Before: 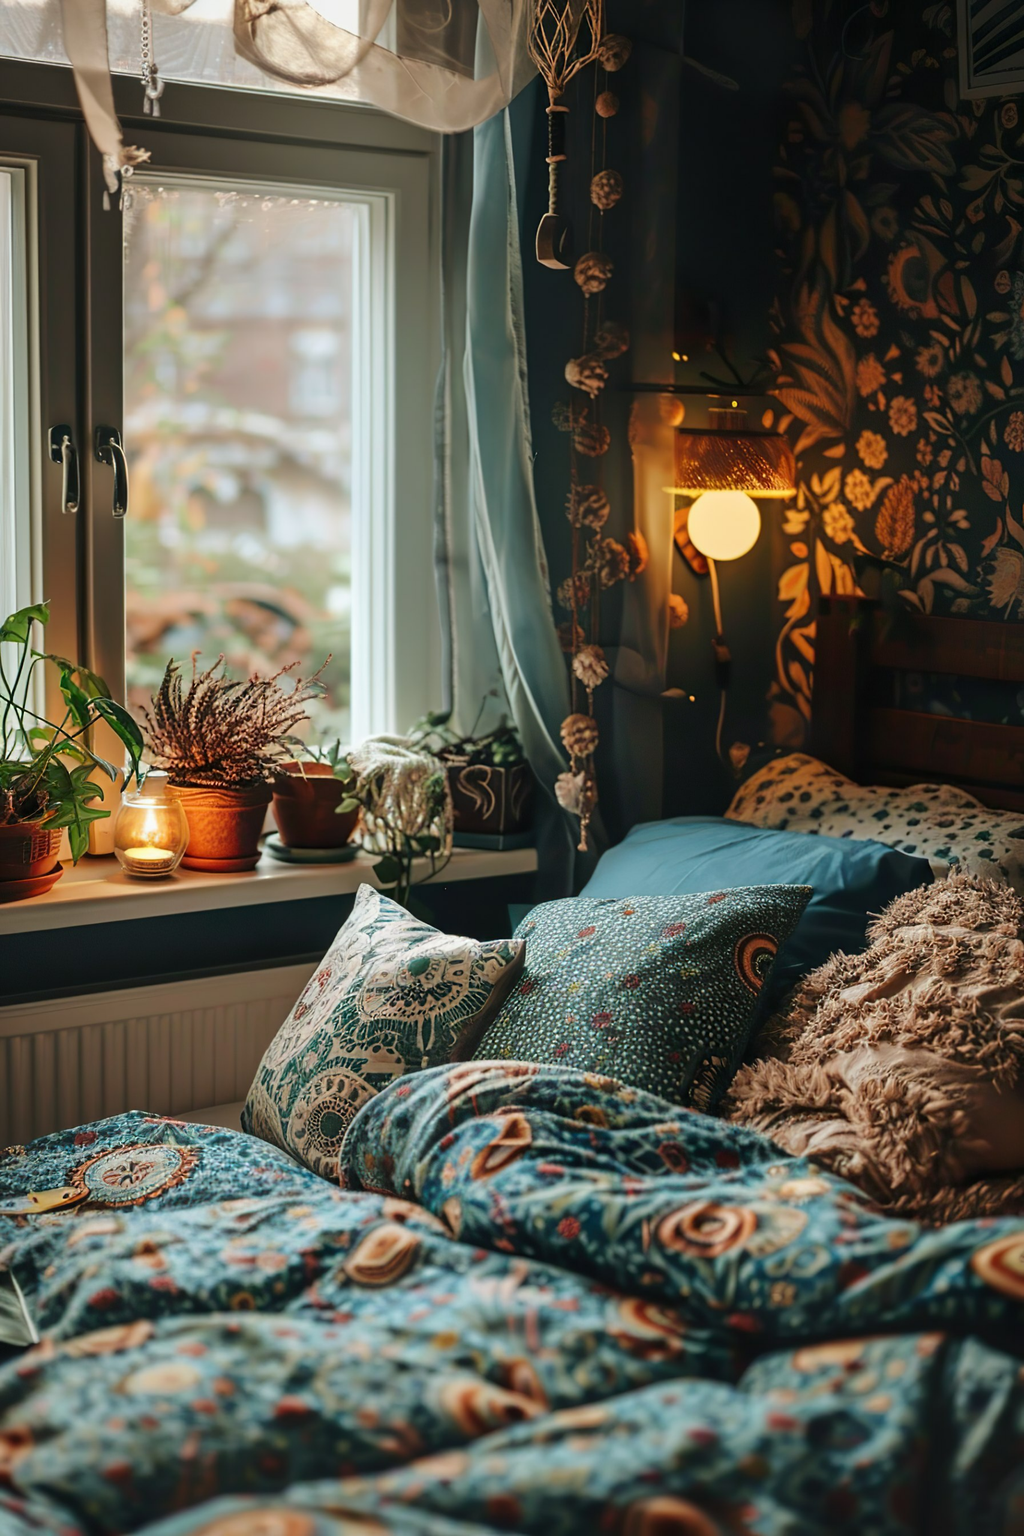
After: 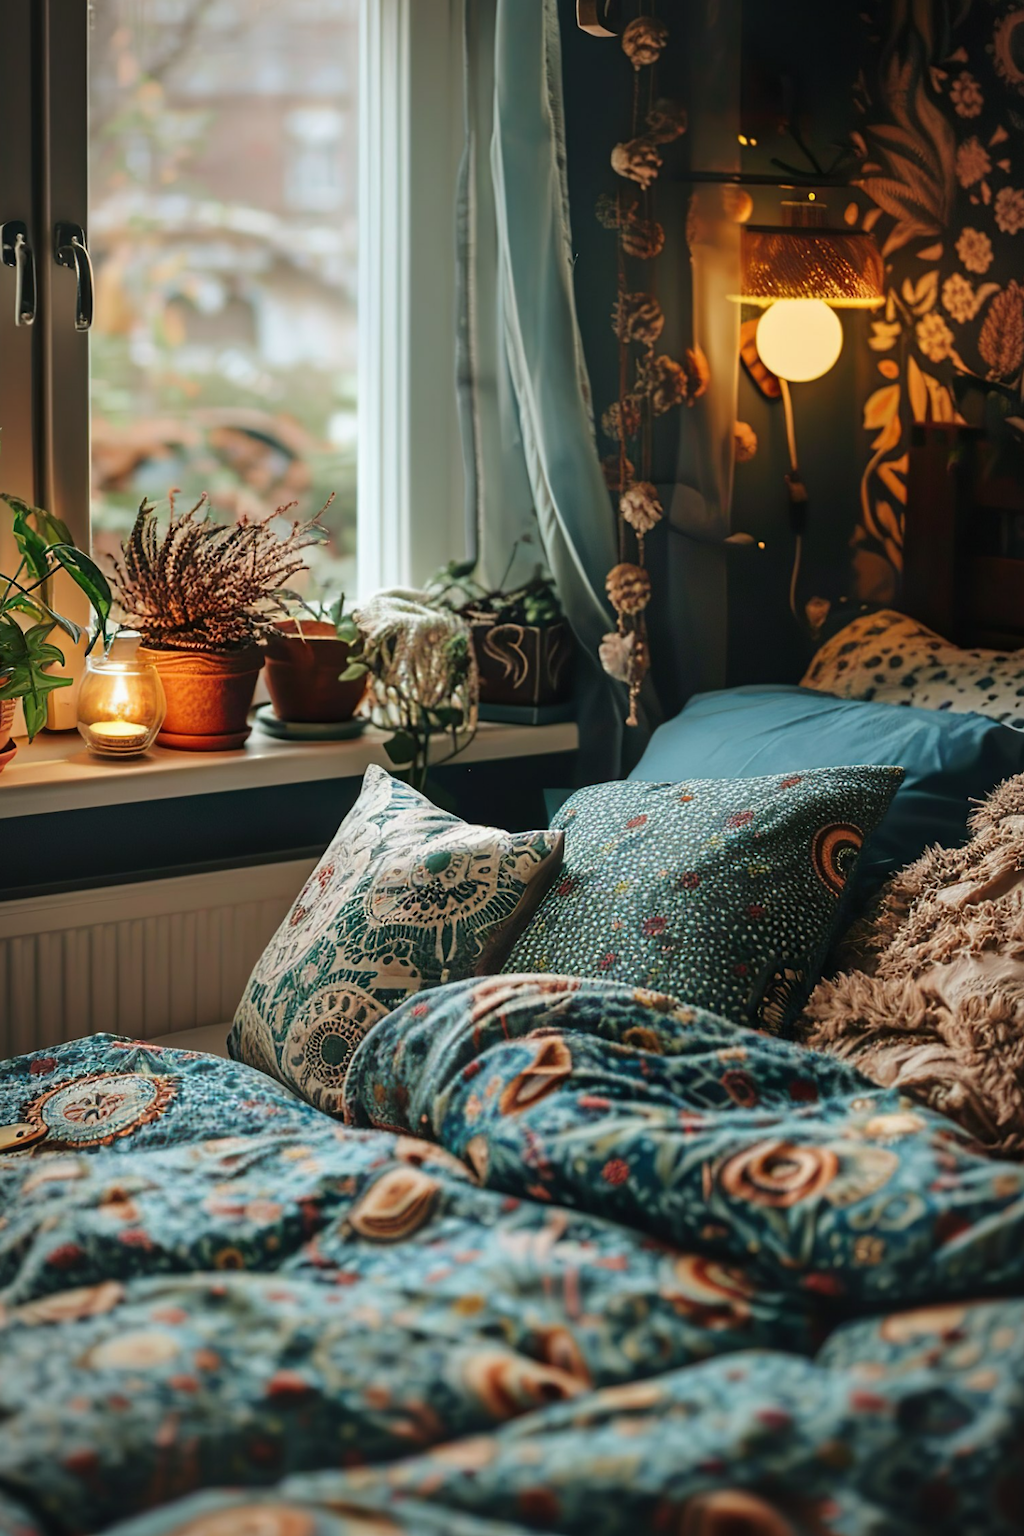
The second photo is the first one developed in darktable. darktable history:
crop and rotate: left 4.842%, top 15.51%, right 10.668%
vignetting: fall-off start 97%, fall-off radius 100%, width/height ratio 0.609, unbound false
